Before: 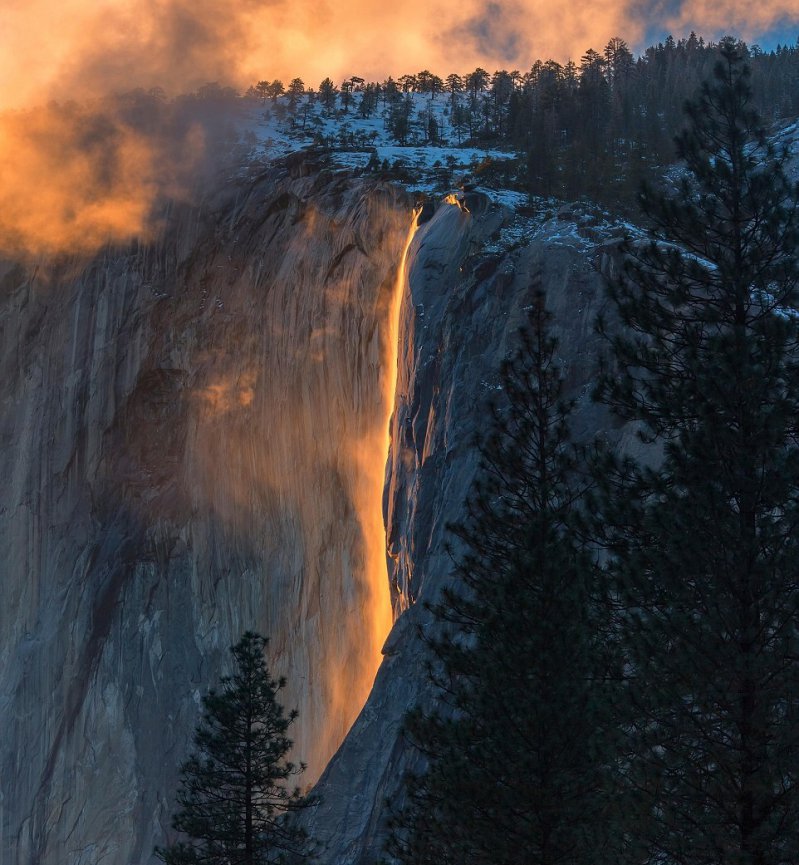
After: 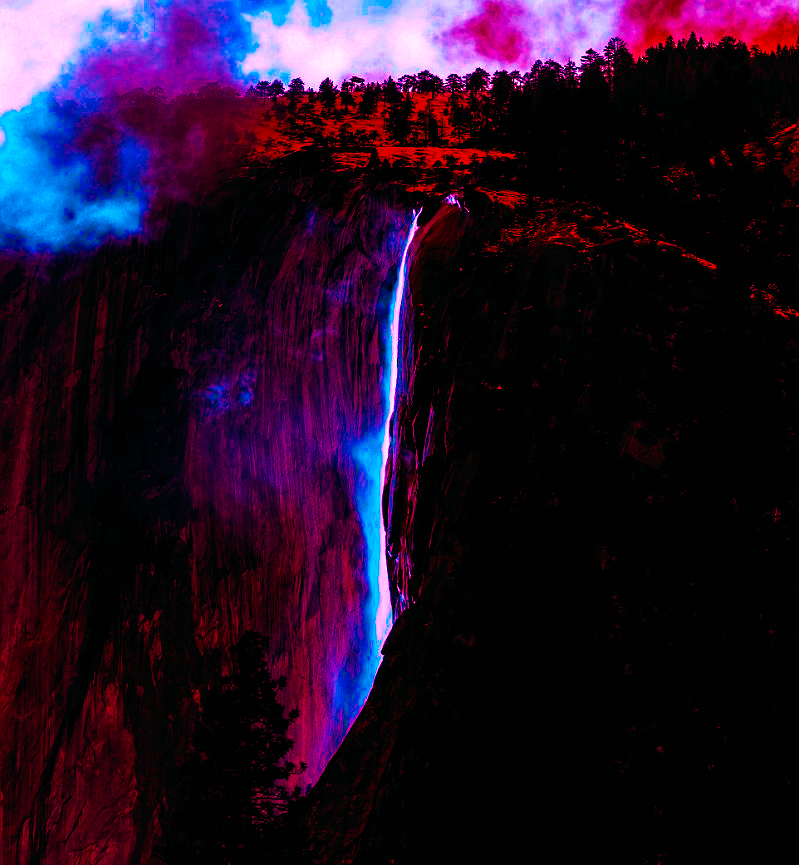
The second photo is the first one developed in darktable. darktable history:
color balance rgb: shadows lift › luminance -18.76%, shadows lift › chroma 35.44%, power › luminance -3.76%, power › hue 142.17°, highlights gain › chroma 7.5%, highlights gain › hue 184.75°, global offset › luminance -0.52%, global offset › chroma 0.91%, global offset › hue 173.36°, shadows fall-off 300%, white fulcrum 2 EV, highlights fall-off 300%, linear chroma grading › shadows 17.19%, linear chroma grading › highlights 61.12%, linear chroma grading › global chroma 50%, hue shift -150.52°, perceptual brilliance grading › global brilliance 12%, mask middle-gray fulcrum 100%, contrast gray fulcrum 38.43%, contrast 35.15%, saturation formula JzAzBz (2021)
base curve: curves: ch0 [(0, 0) (0.007, 0.004) (0.027, 0.03) (0.046, 0.07) (0.207, 0.54) (0.442, 0.872) (0.673, 0.972) (1, 1)], preserve colors none
